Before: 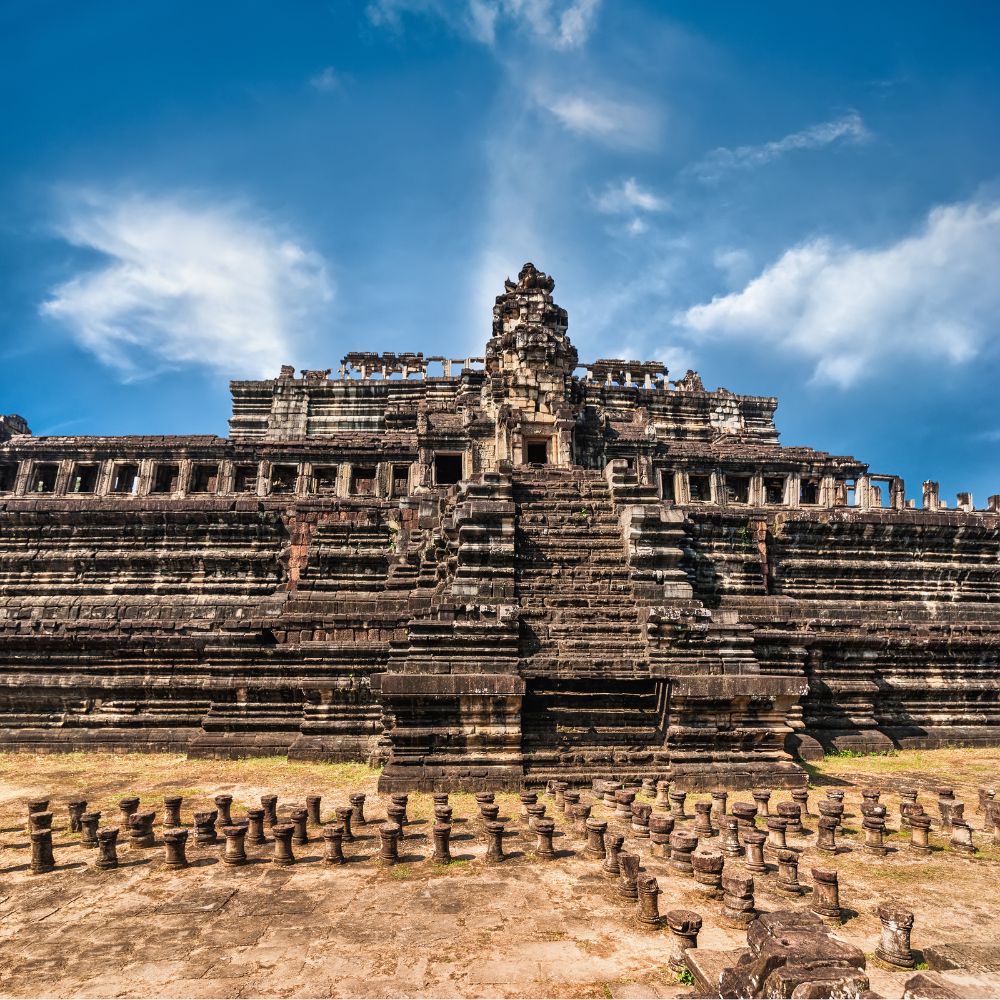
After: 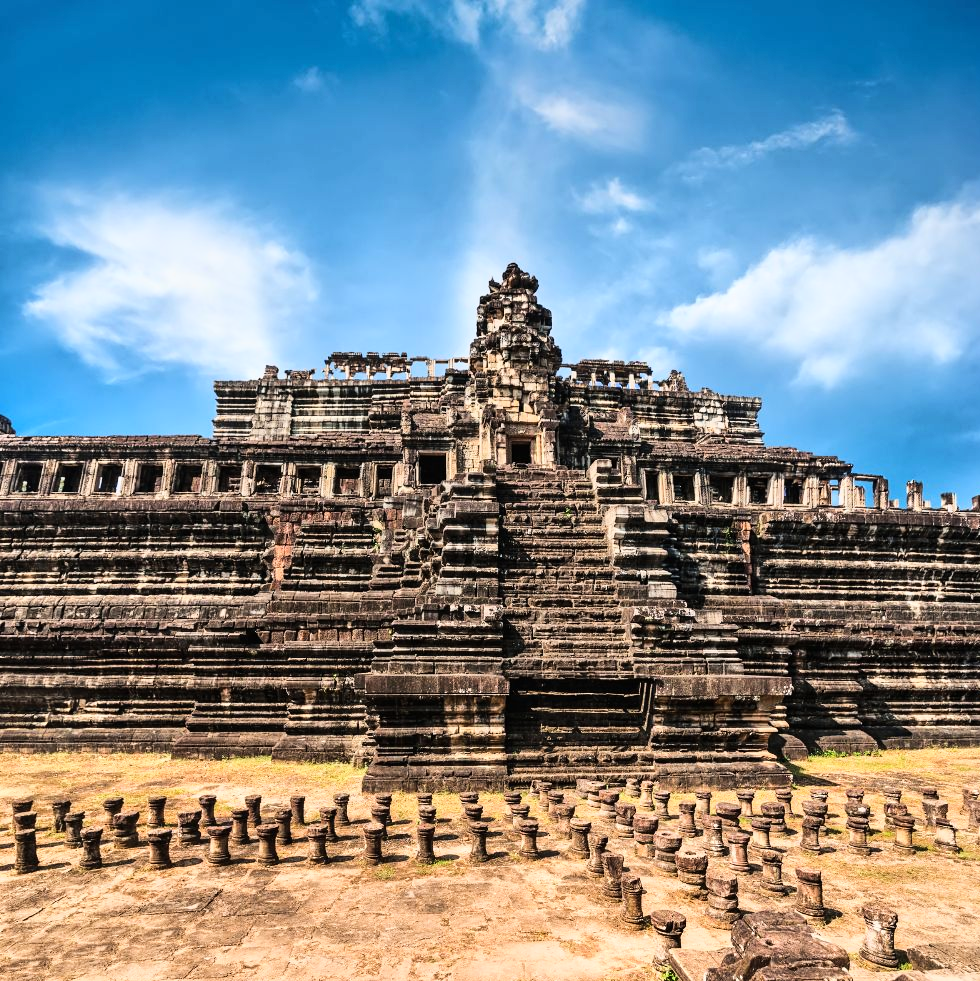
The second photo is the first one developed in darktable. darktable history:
base curve: curves: ch0 [(0, 0) (0.032, 0.025) (0.121, 0.166) (0.206, 0.329) (0.605, 0.79) (1, 1)]
crop: left 1.65%, right 0.268%, bottom 1.862%
